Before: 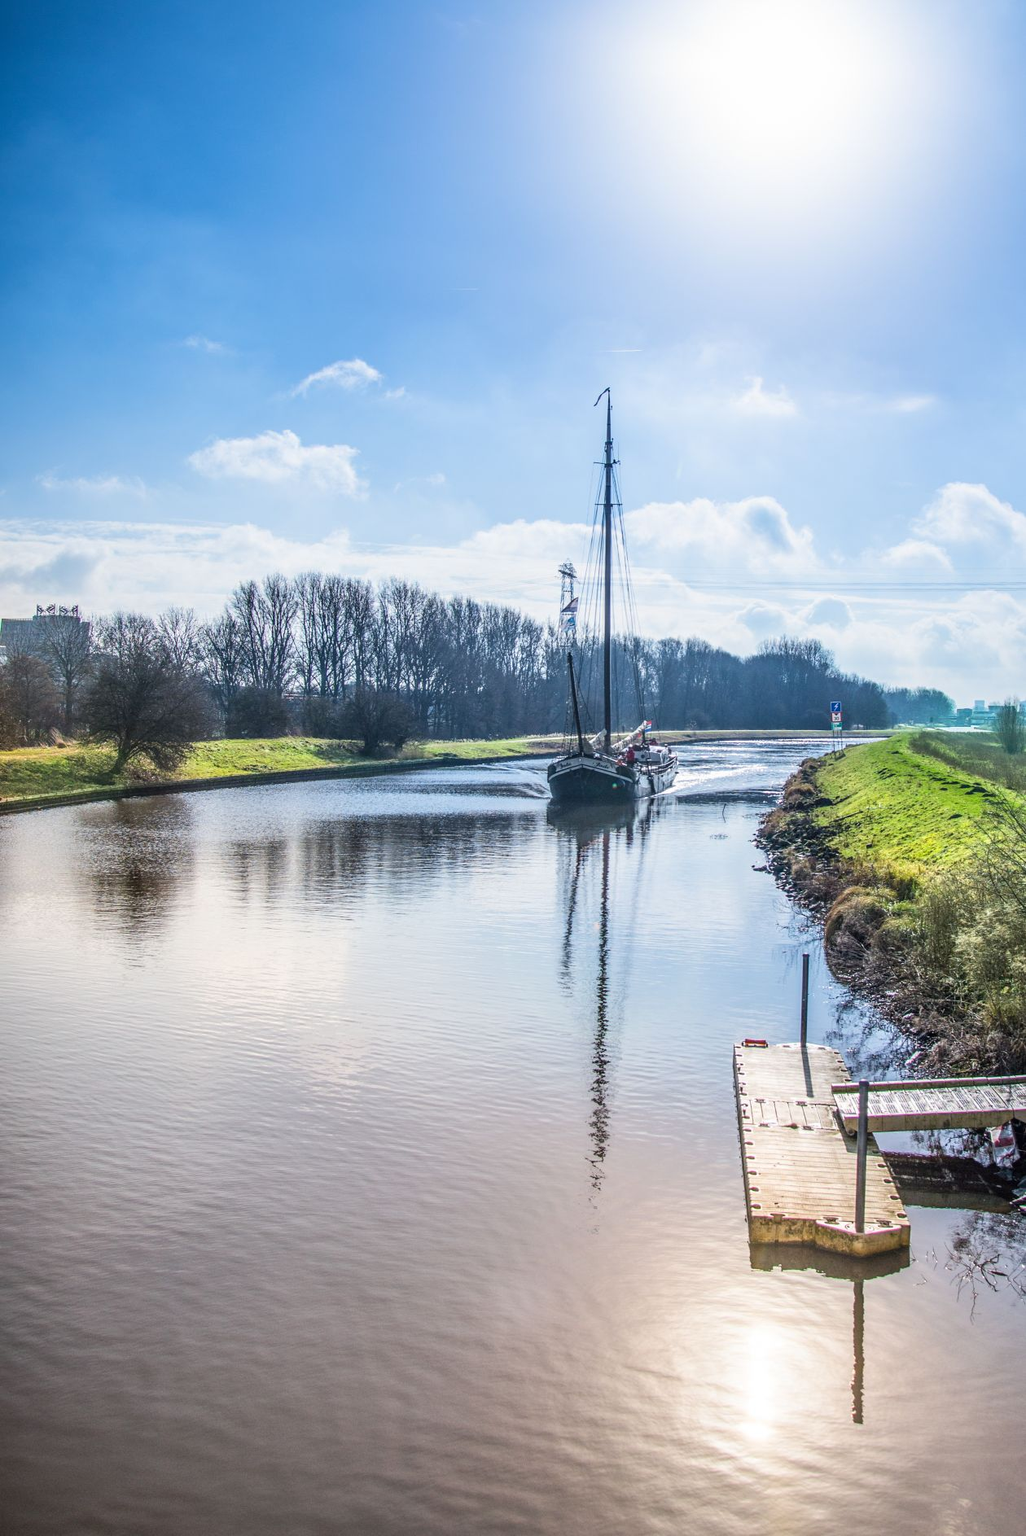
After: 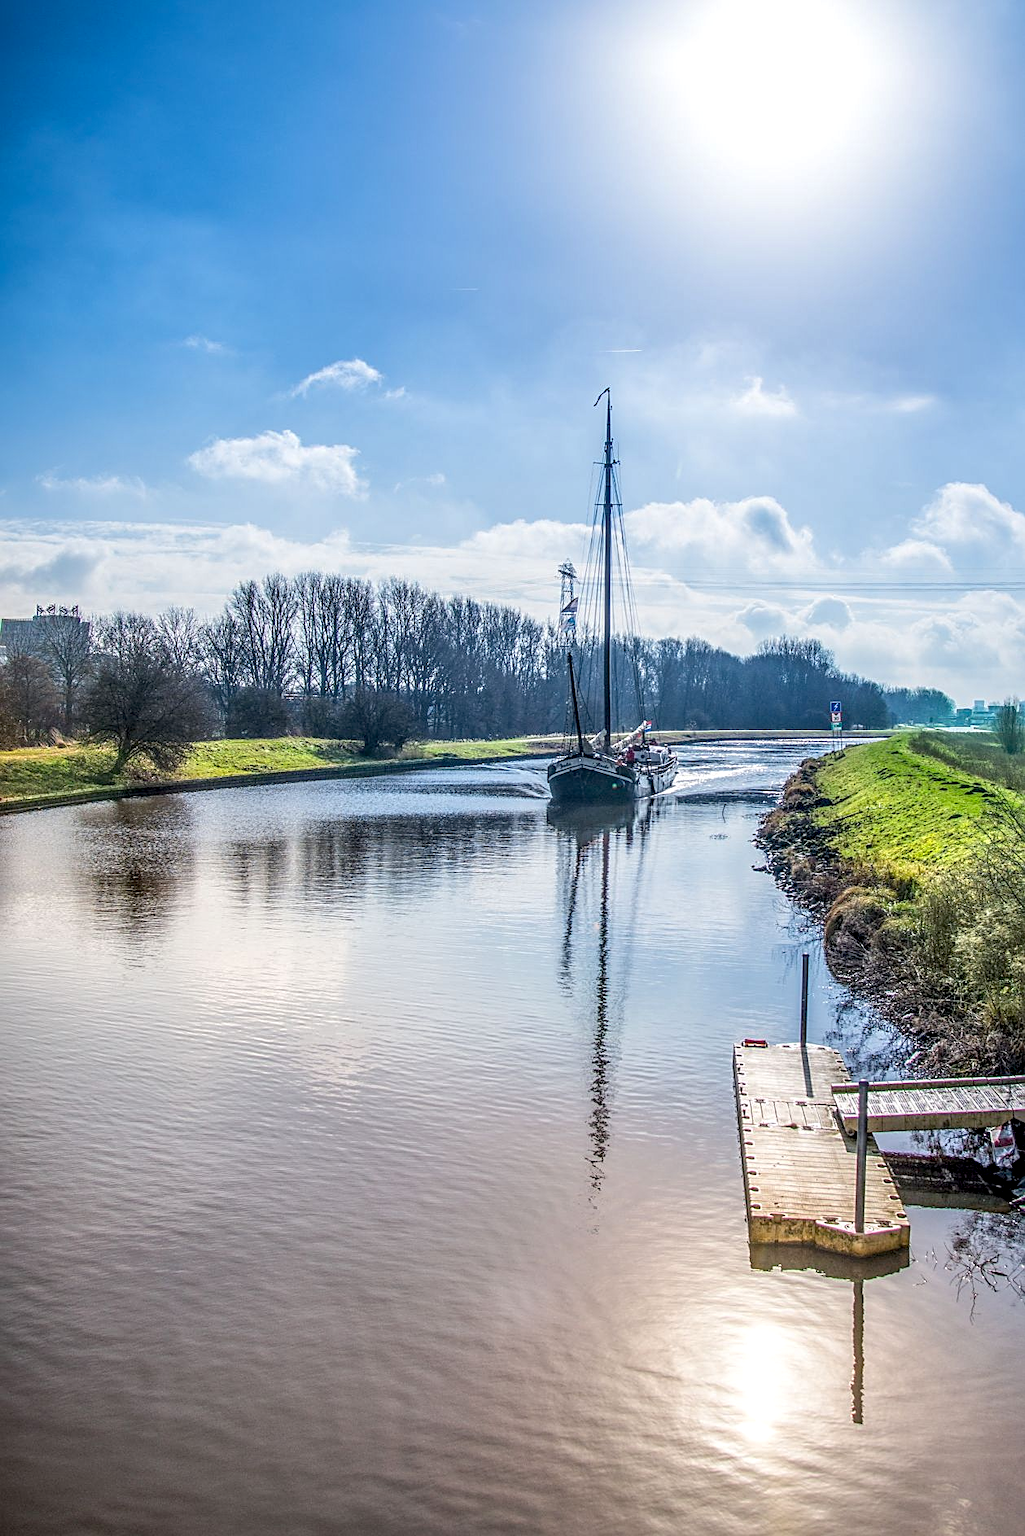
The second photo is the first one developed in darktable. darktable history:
exposure: black level correction 0.008, exposure 0.103 EV, compensate highlight preservation false
sharpen: on, module defaults
local contrast: on, module defaults
shadows and highlights: shadows 25.25, white point adjustment -2.93, highlights -30.05
